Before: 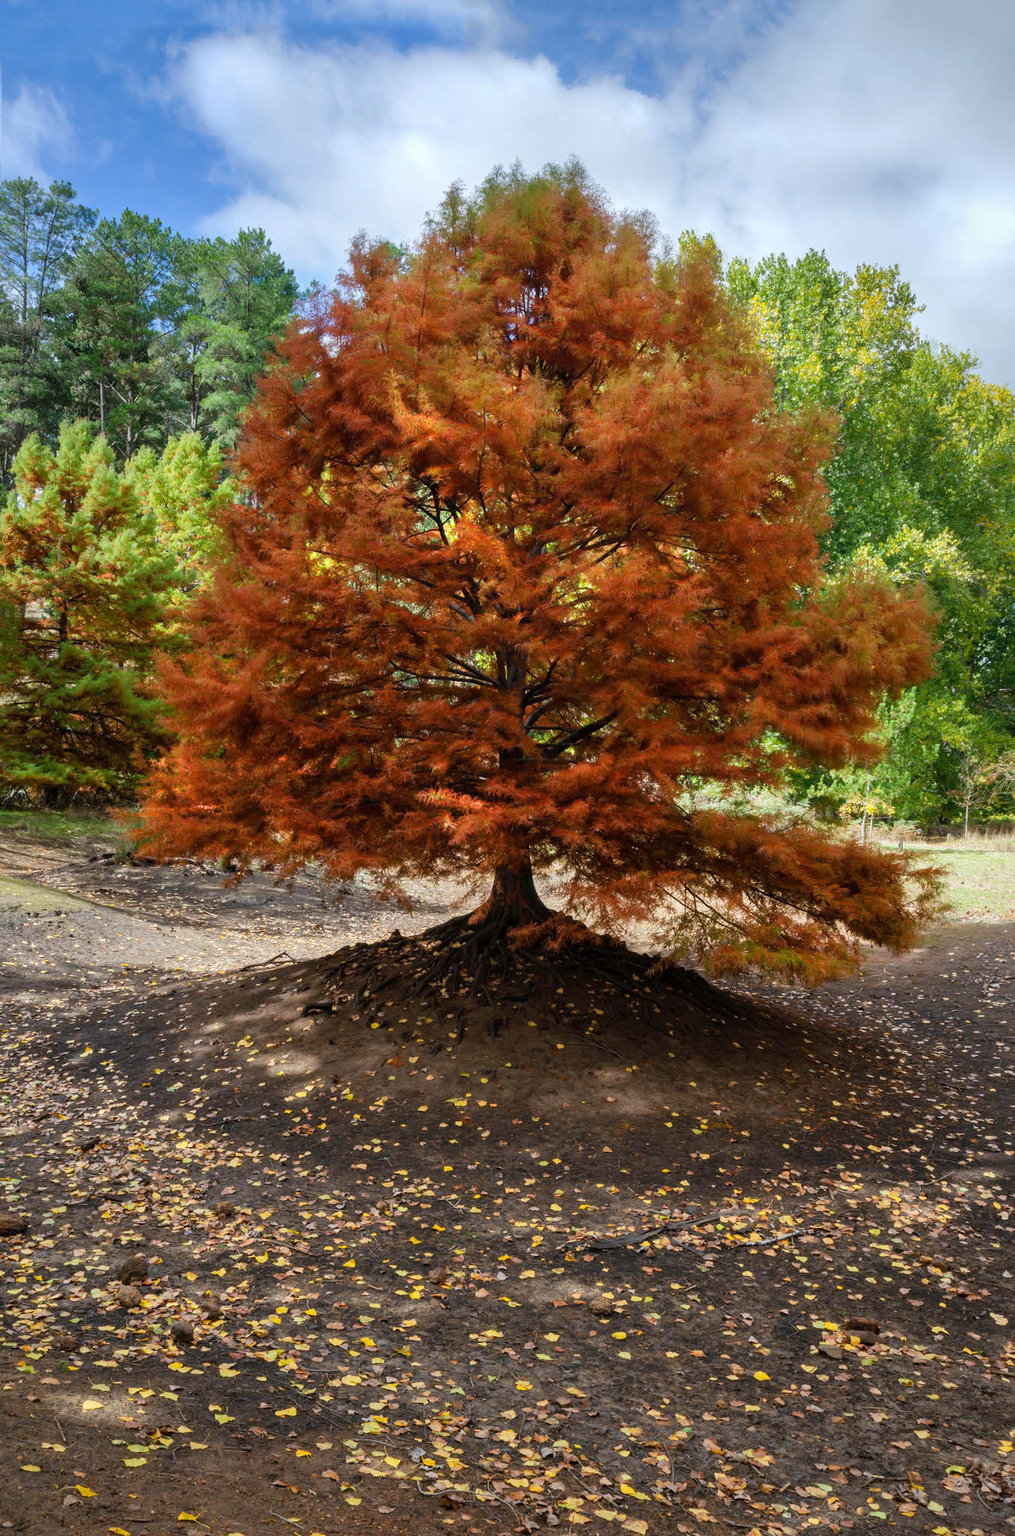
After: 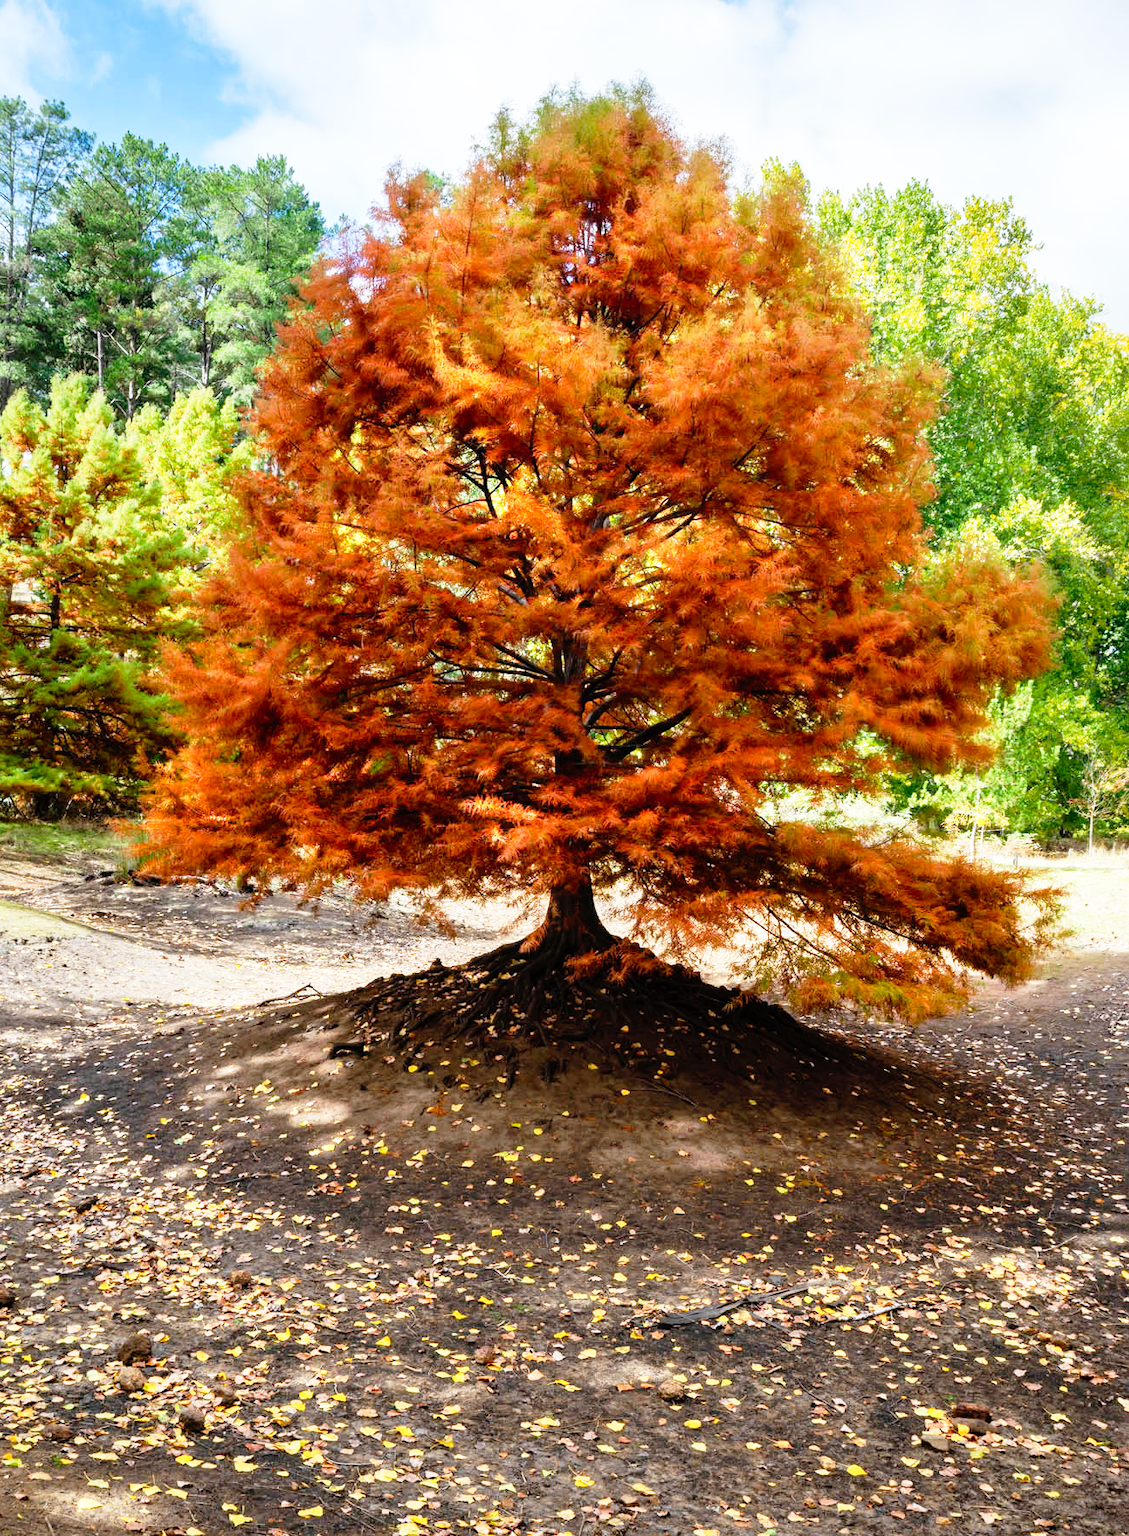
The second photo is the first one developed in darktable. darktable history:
crop: left 1.507%, top 6.147%, right 1.379%, bottom 6.637%
base curve: curves: ch0 [(0, 0) (0.012, 0.01) (0.073, 0.168) (0.31, 0.711) (0.645, 0.957) (1, 1)], preserve colors none
